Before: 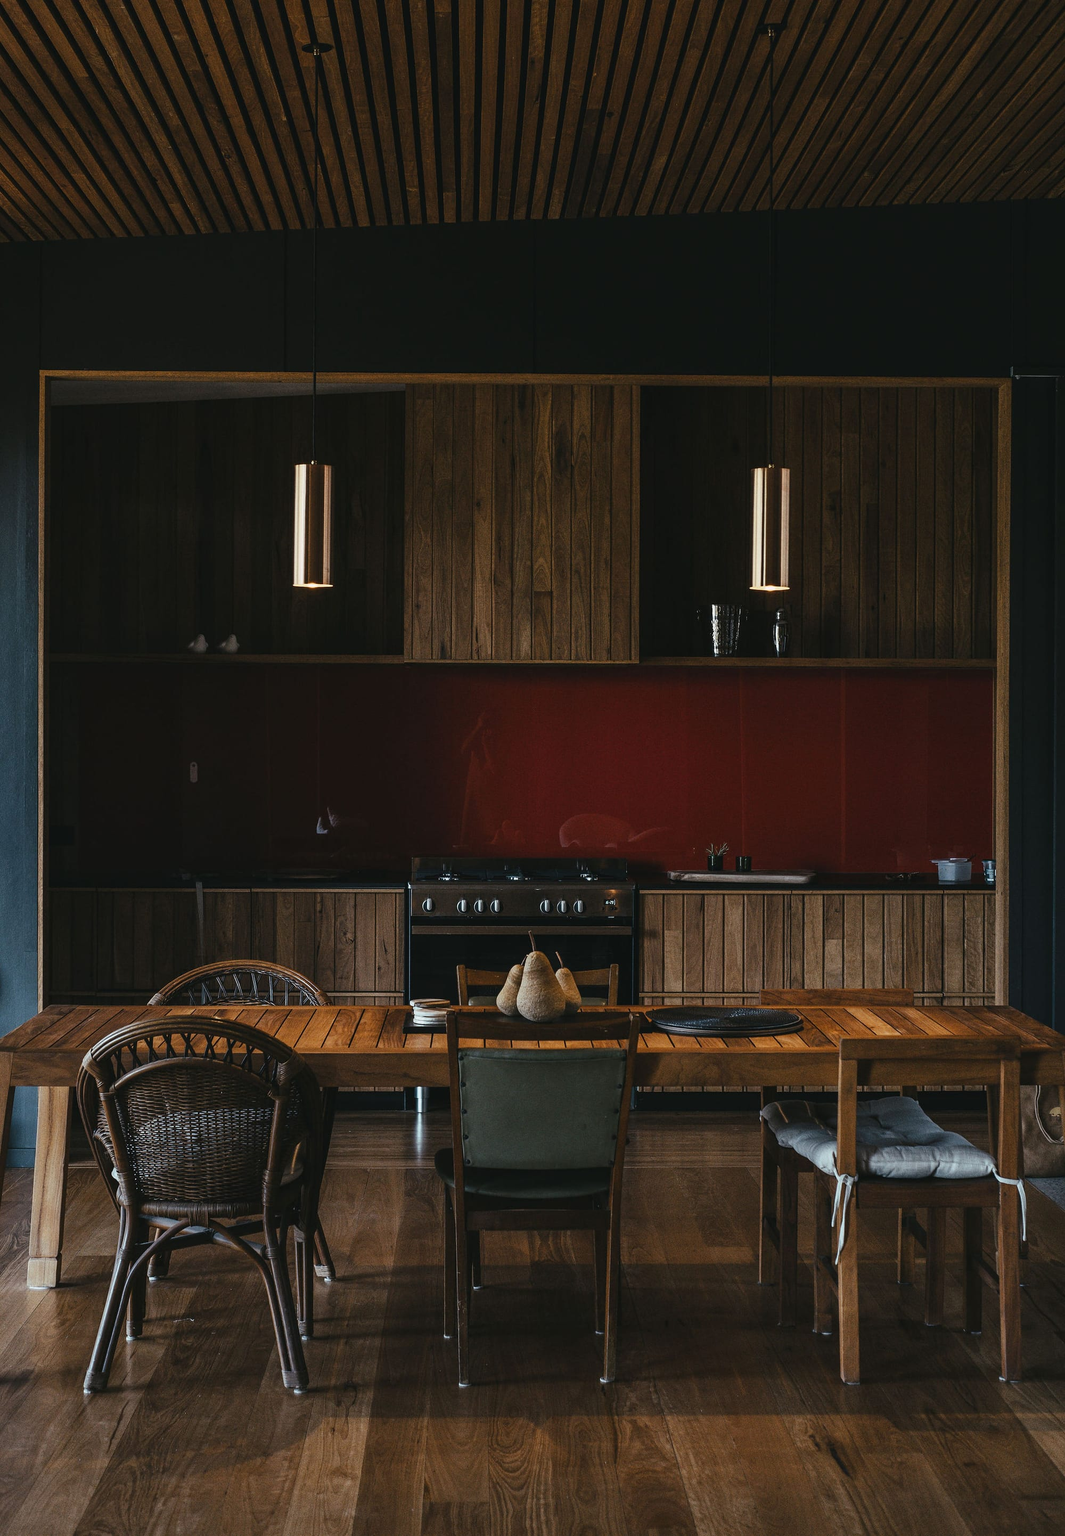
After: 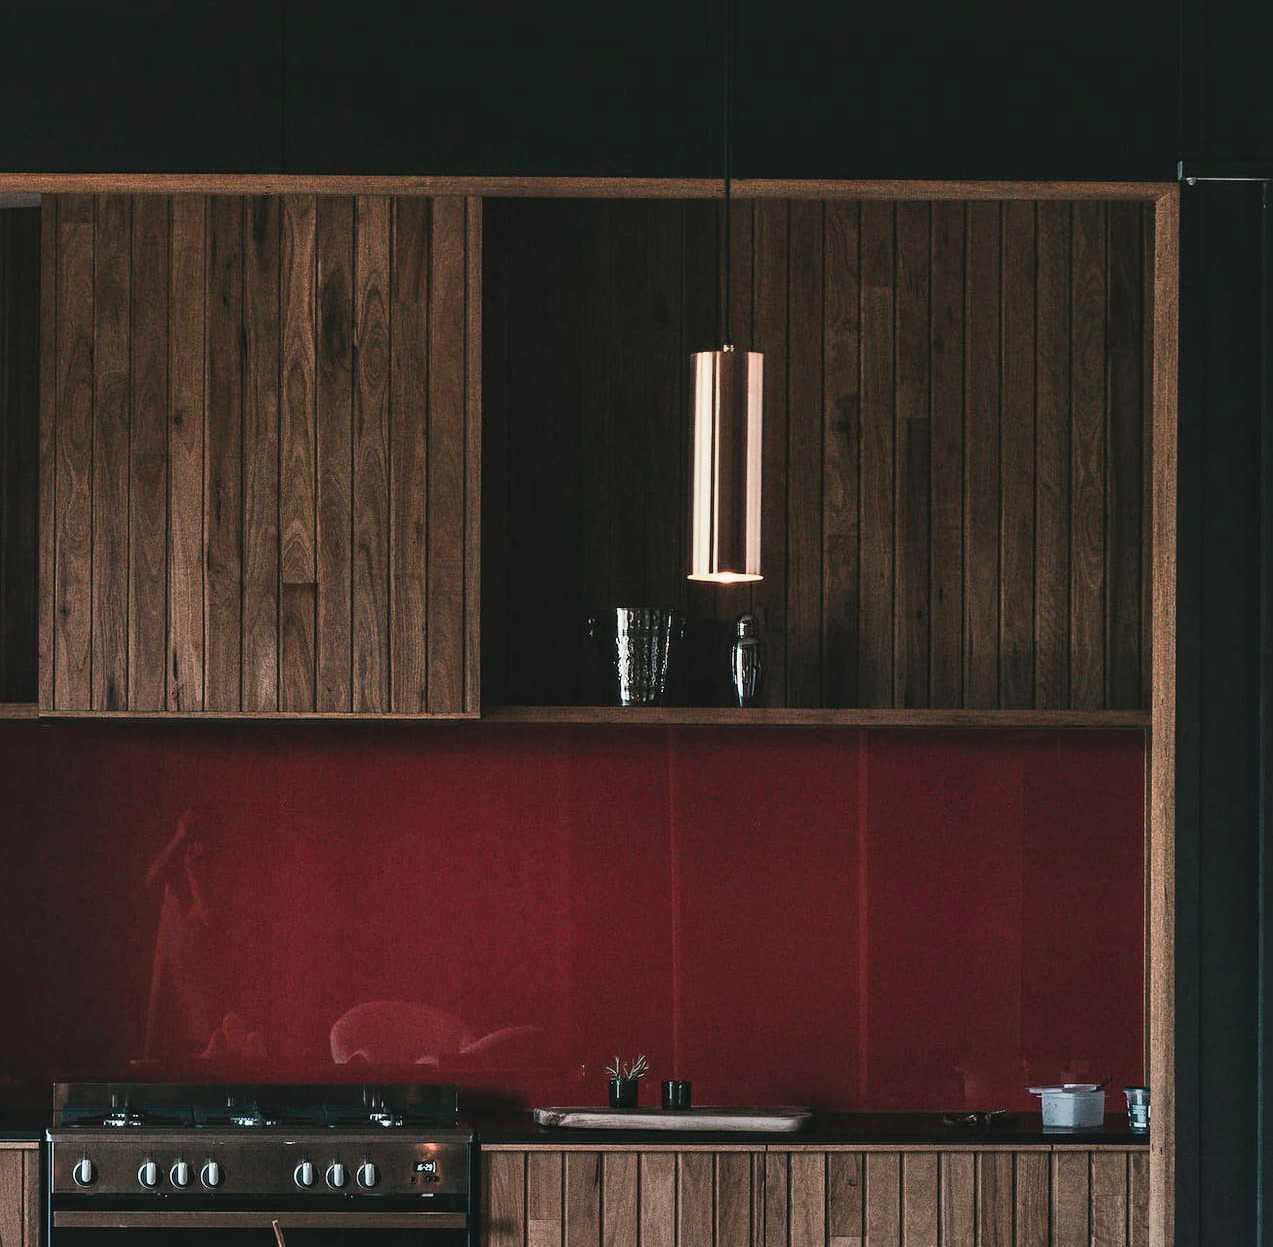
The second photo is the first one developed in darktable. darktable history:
color contrast: blue-yellow contrast 0.62
shadows and highlights: low approximation 0.01, soften with gaussian
crop: left 36.005%, top 18.293%, right 0.31%, bottom 38.444%
